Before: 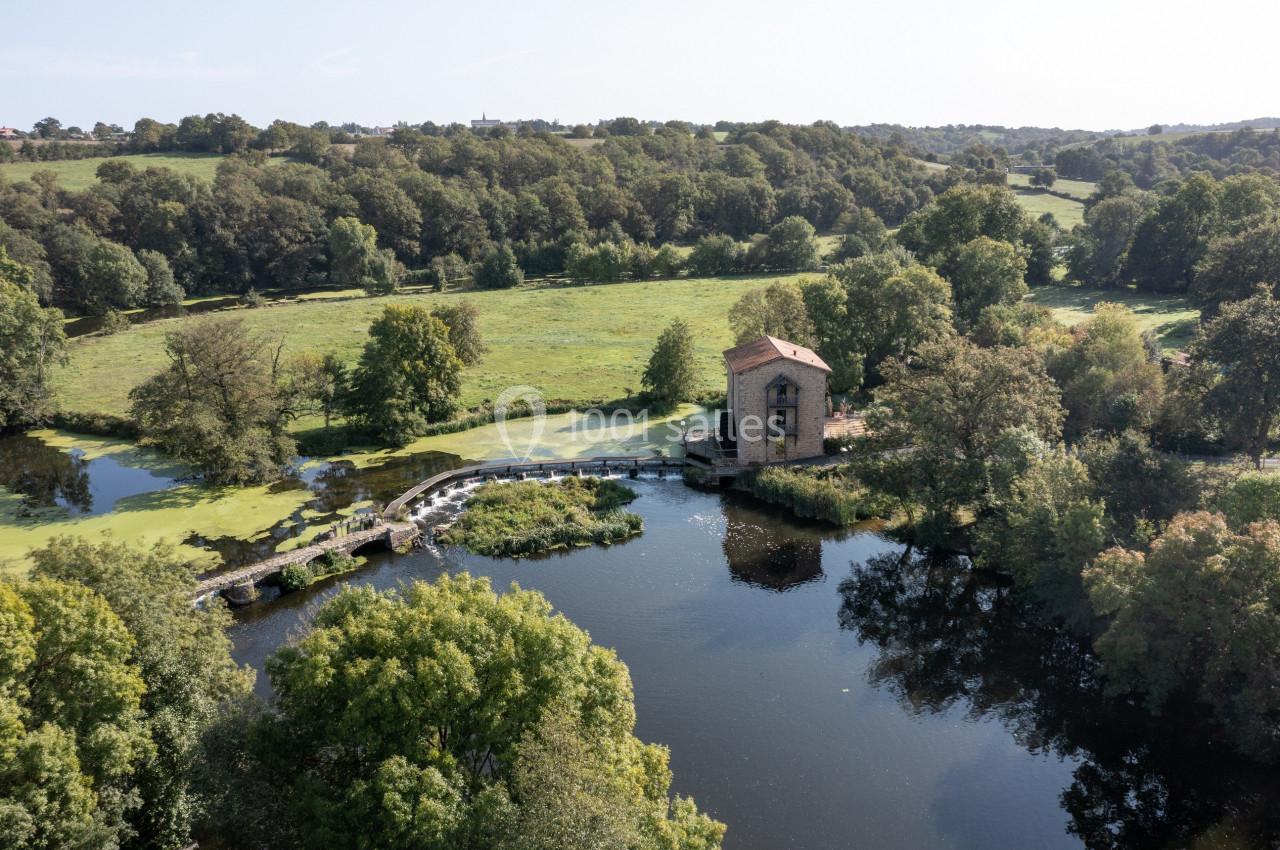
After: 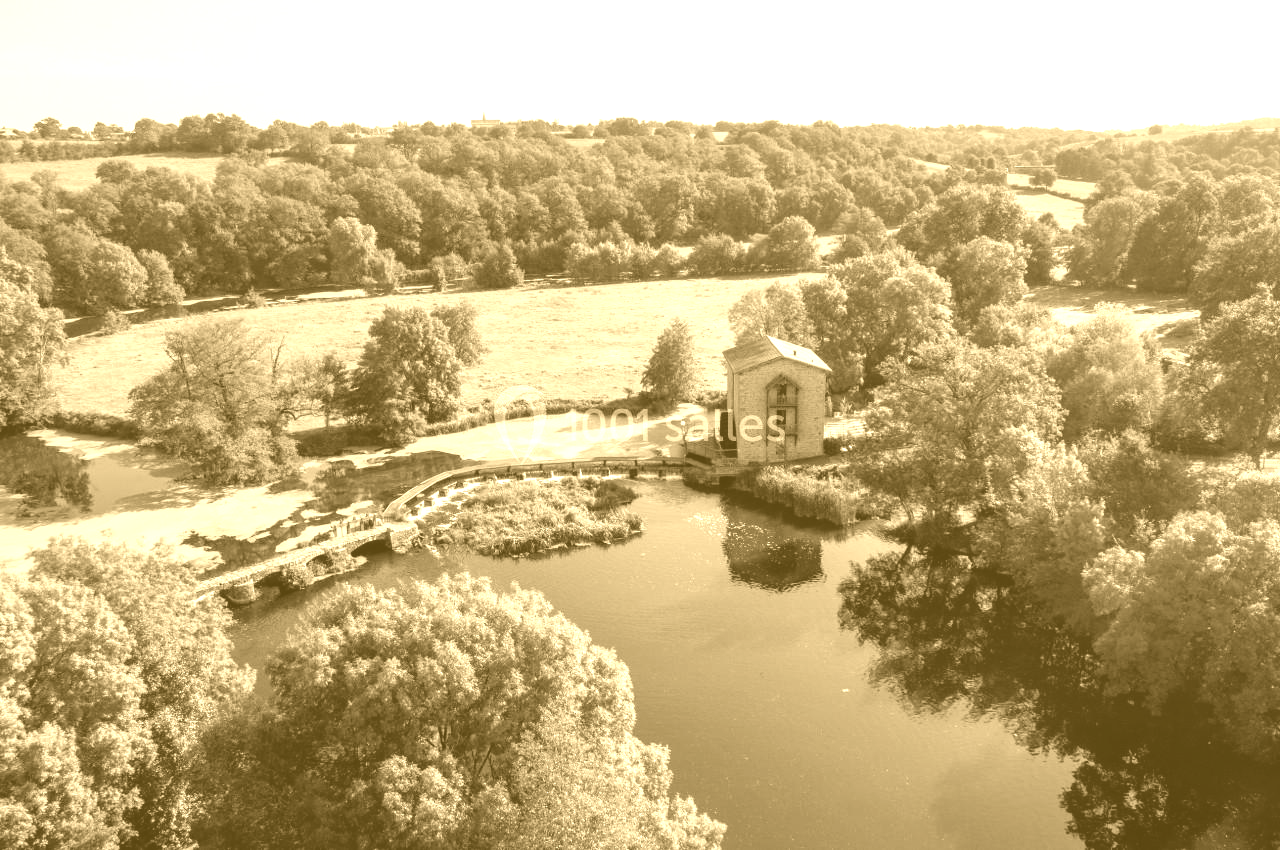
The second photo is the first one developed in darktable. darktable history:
colorize: hue 36°, source mix 100%
